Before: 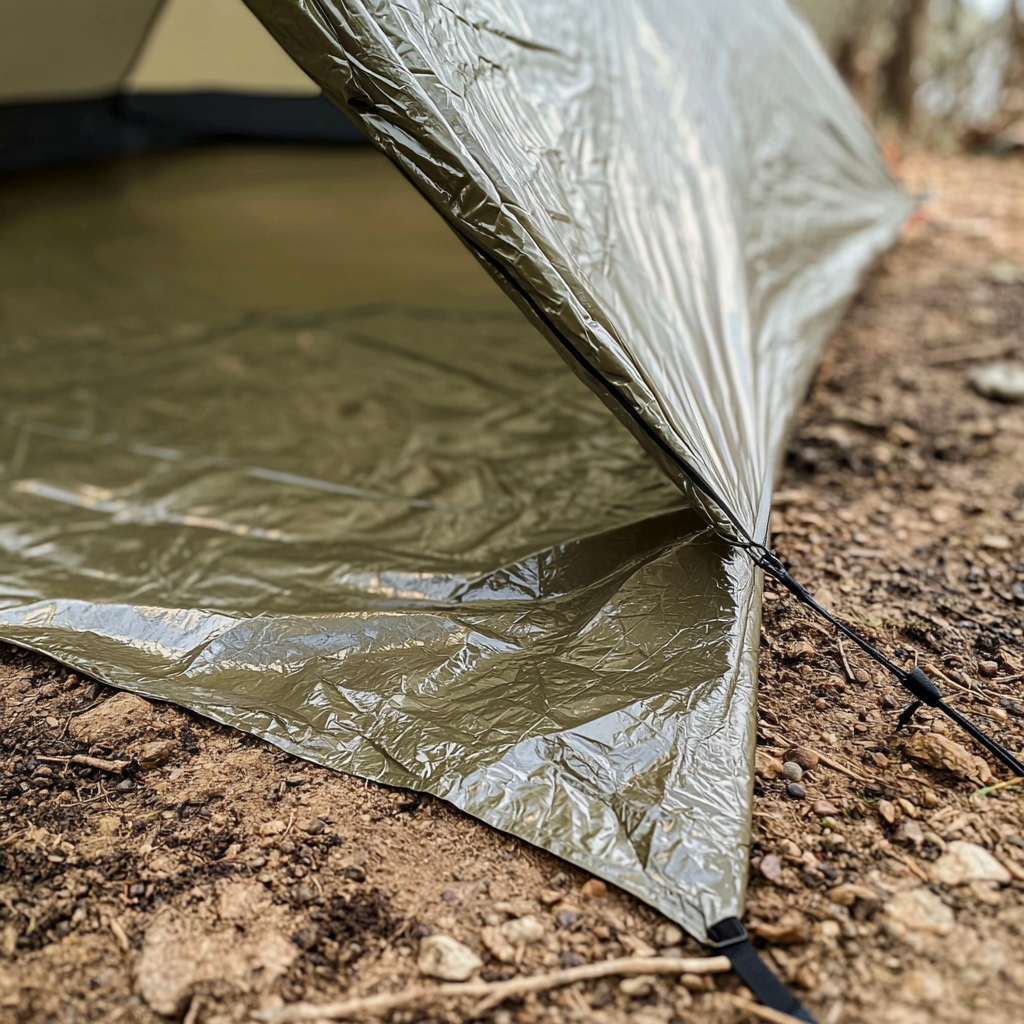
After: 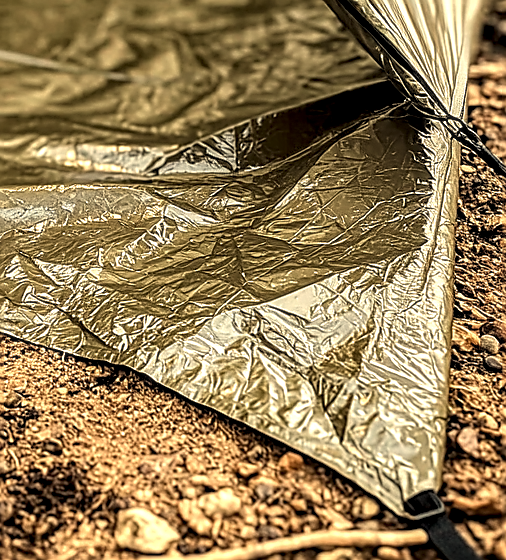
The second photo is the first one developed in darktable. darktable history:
local contrast: highlights 12%, shadows 38%, detail 183%, midtone range 0.471
rgb curve: curves: ch2 [(0, 0) (0.567, 0.512) (1, 1)], mode RGB, independent channels
crop: left 29.672%, top 41.786%, right 20.851%, bottom 3.487%
contrast brightness saturation: contrast 0.05, brightness 0.06, saturation 0.01
white balance: red 1.123, blue 0.83
sharpen: radius 1.4, amount 1.25, threshold 0.7
levels: levels [0.052, 0.496, 0.908]
